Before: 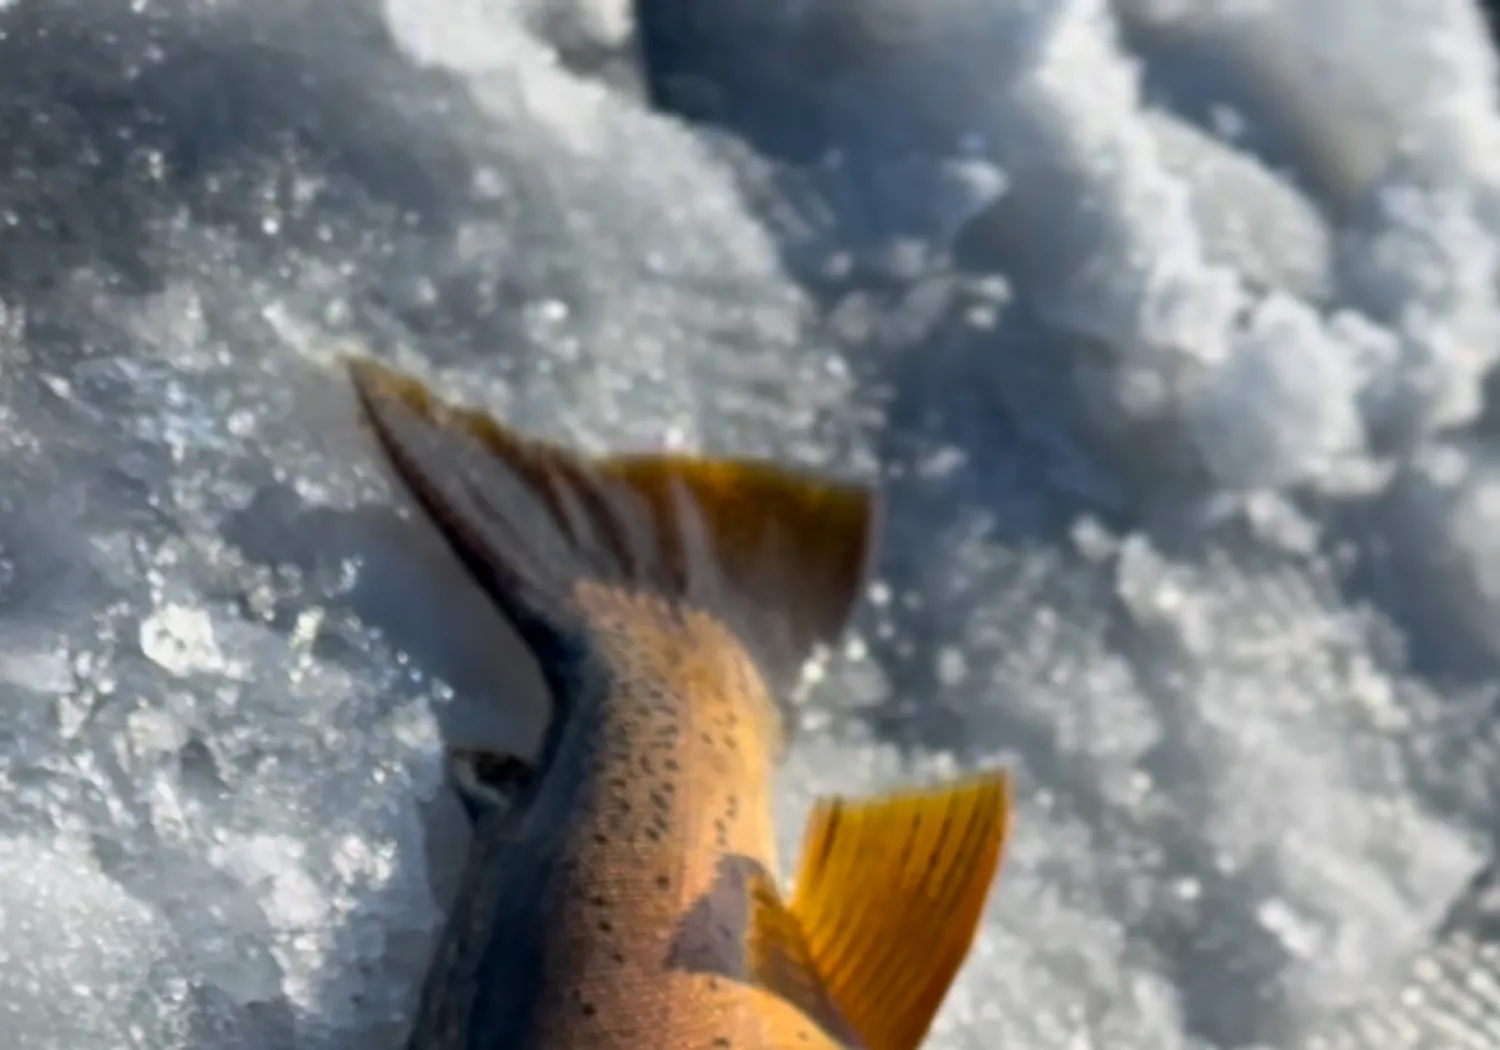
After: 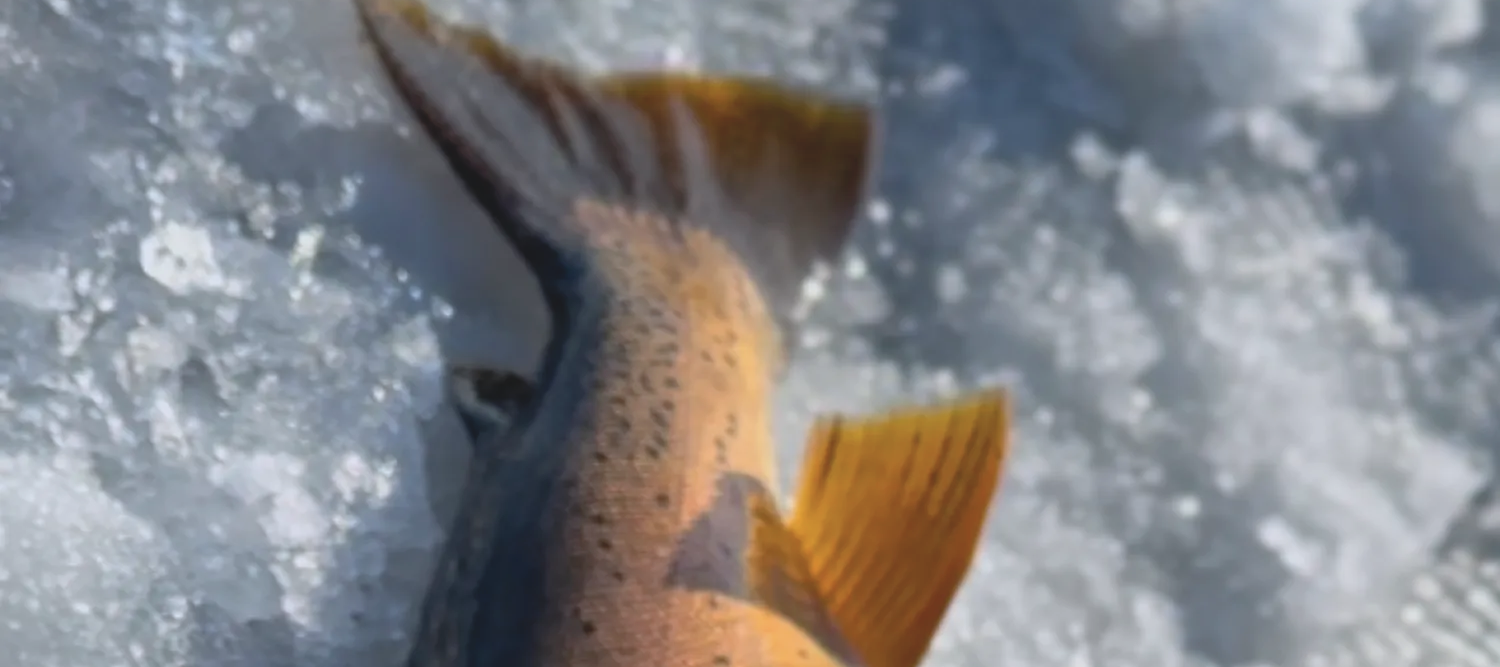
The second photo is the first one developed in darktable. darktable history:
crop and rotate: top 36.435%
color correction: highlights a* -0.137, highlights b* -5.91, shadows a* -0.137, shadows b* -0.137
contrast brightness saturation: contrast -0.15, brightness 0.05, saturation -0.12
